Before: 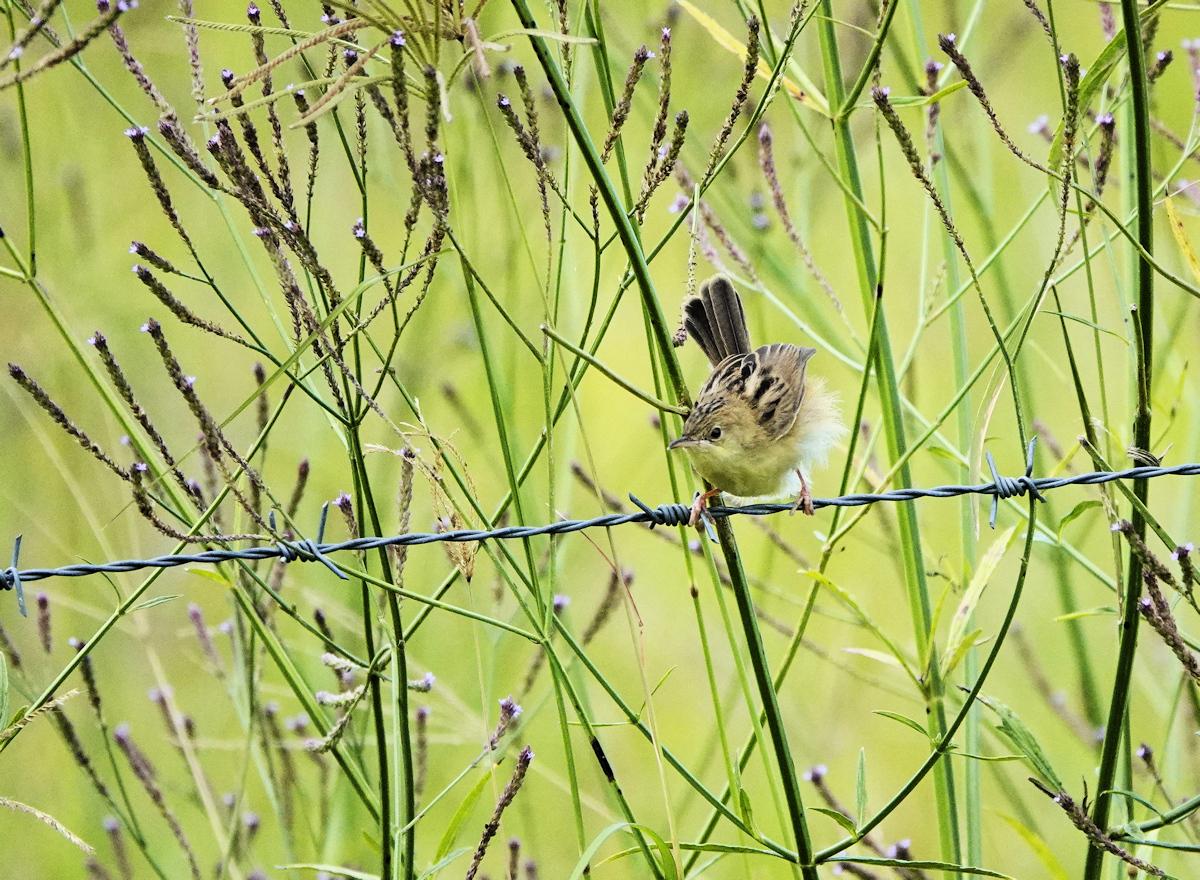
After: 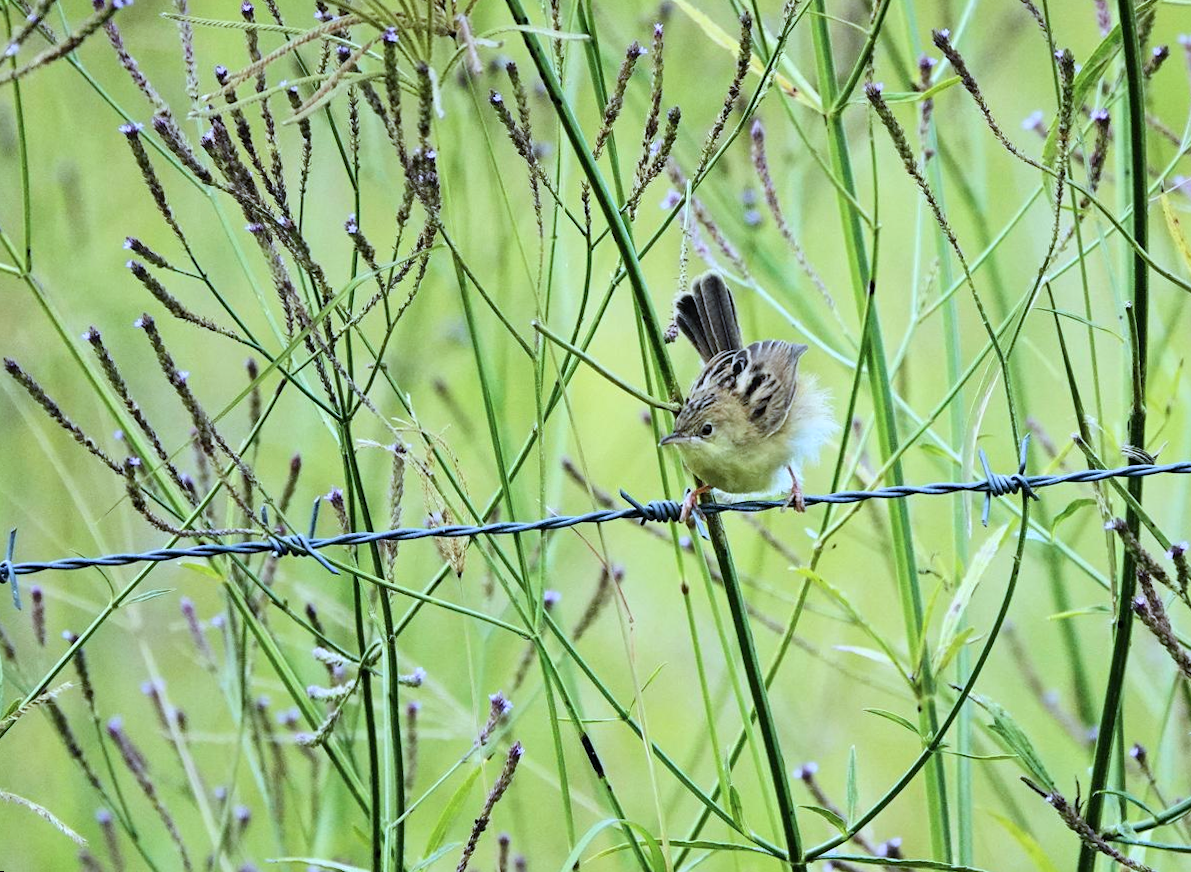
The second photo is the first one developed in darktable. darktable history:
color calibration: x 0.38, y 0.391, temperature 4086.74 K
white balance: red 0.983, blue 1.036
rotate and perspective: rotation 0.192°, lens shift (horizontal) -0.015, crop left 0.005, crop right 0.996, crop top 0.006, crop bottom 0.99
